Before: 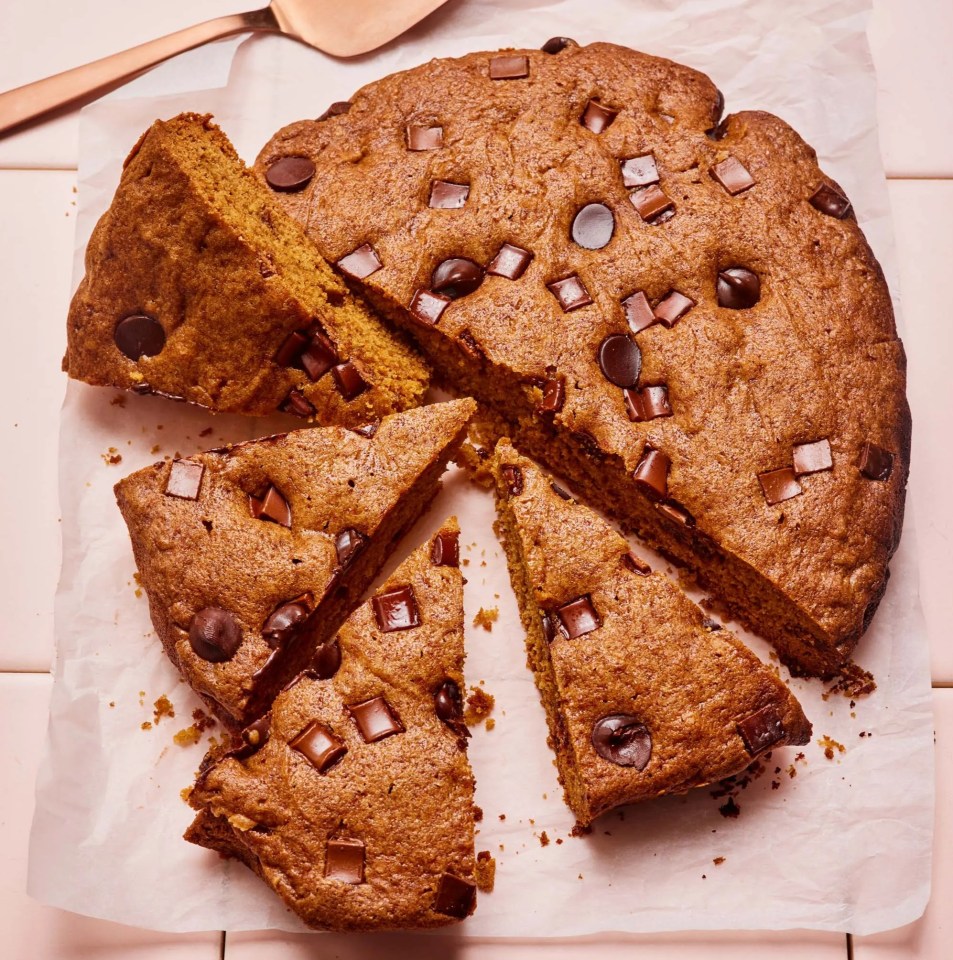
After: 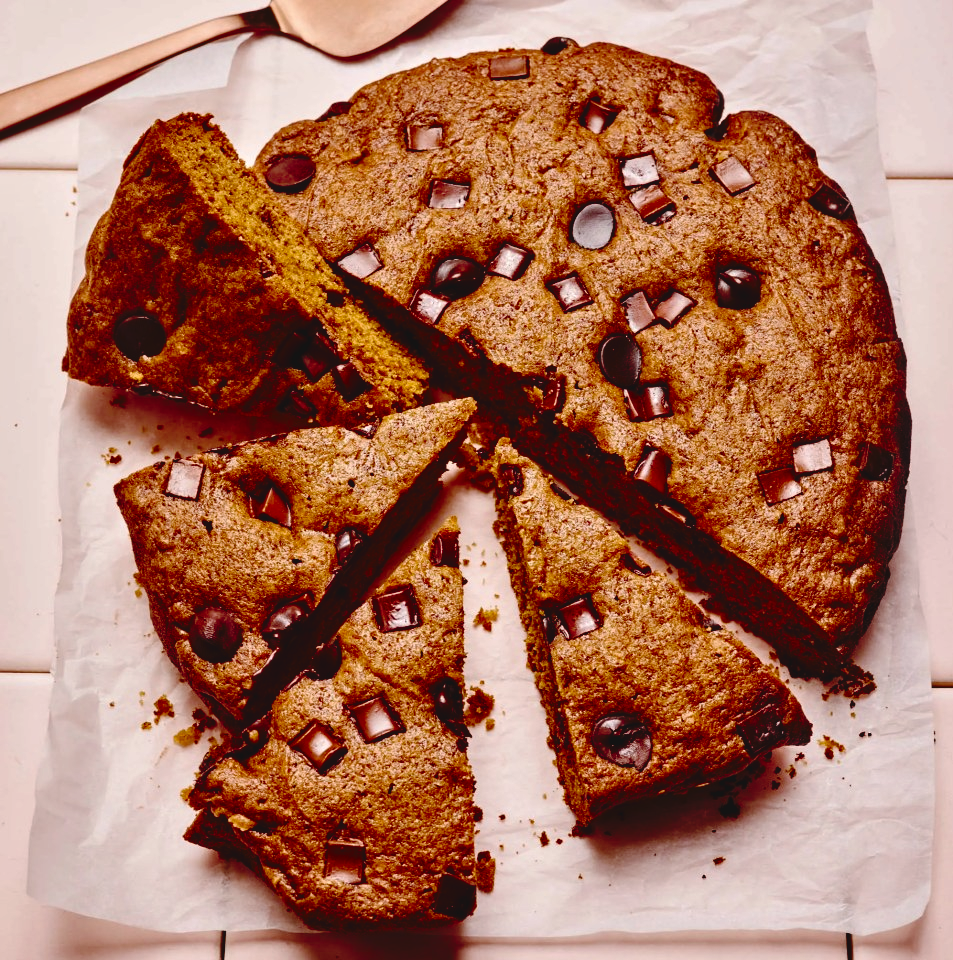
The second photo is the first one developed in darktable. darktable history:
contrast brightness saturation: contrast 0.102, brightness -0.275, saturation 0.137
base curve: curves: ch0 [(0, 0.024) (0.055, 0.065) (0.121, 0.166) (0.236, 0.319) (0.693, 0.726) (1, 1)], preserve colors none
contrast equalizer: octaves 7, y [[0.524, 0.538, 0.547, 0.548, 0.538, 0.524], [0.5 ×6], [0.5 ×6], [0 ×6], [0 ×6]]
